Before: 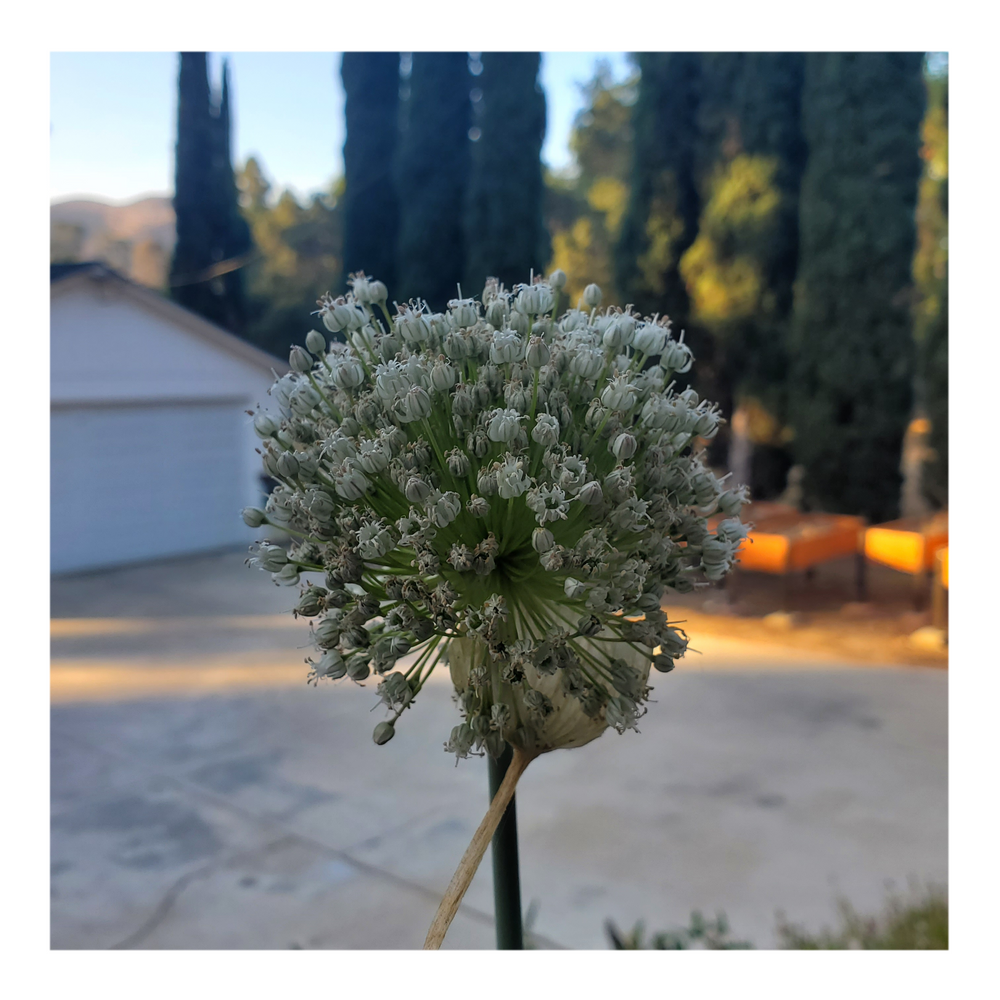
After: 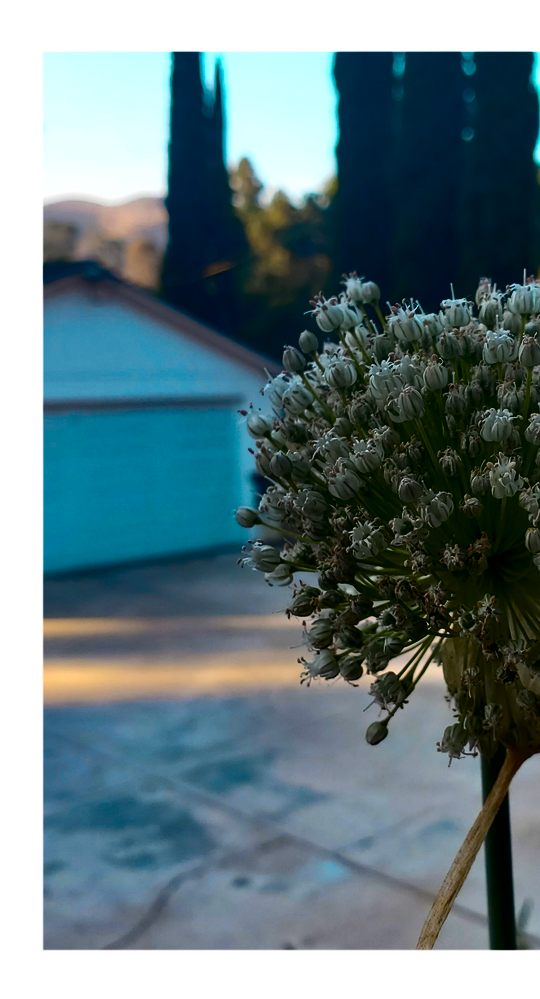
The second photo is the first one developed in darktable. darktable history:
crop: left 0.772%, right 45.219%, bottom 0.088%
contrast brightness saturation: contrast 0.242, brightness -0.235, saturation 0.145
color zones: curves: ch0 [(0.254, 0.492) (0.724, 0.62)]; ch1 [(0.25, 0.528) (0.719, 0.796)]; ch2 [(0, 0.472) (0.25, 0.5) (0.73, 0.184)]
